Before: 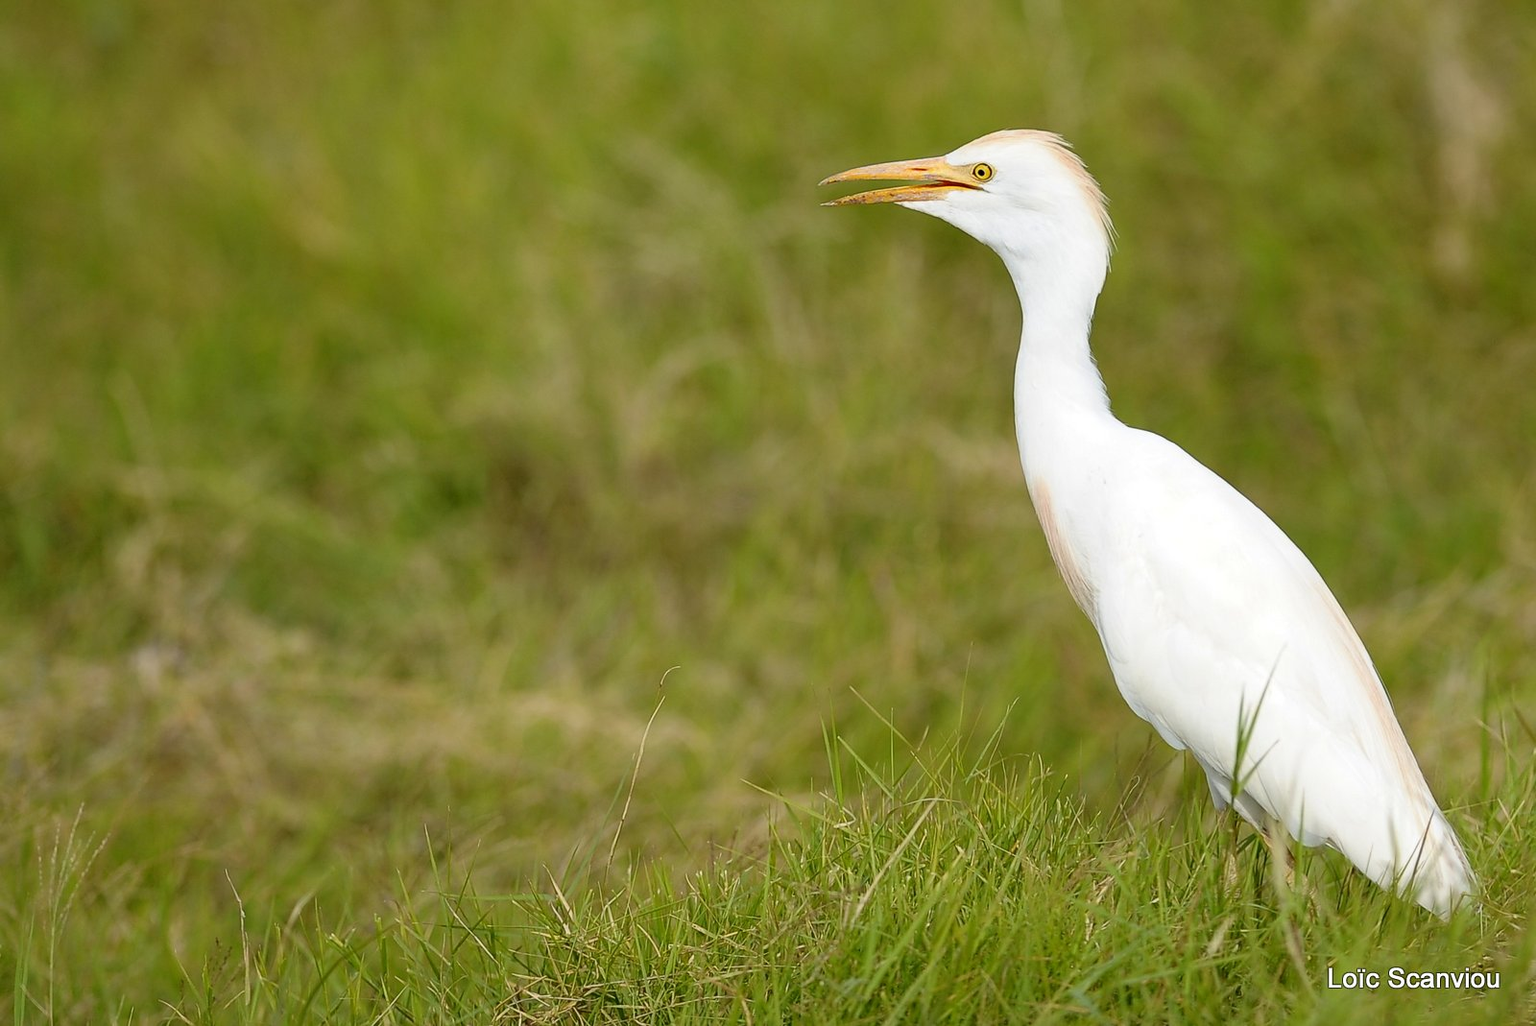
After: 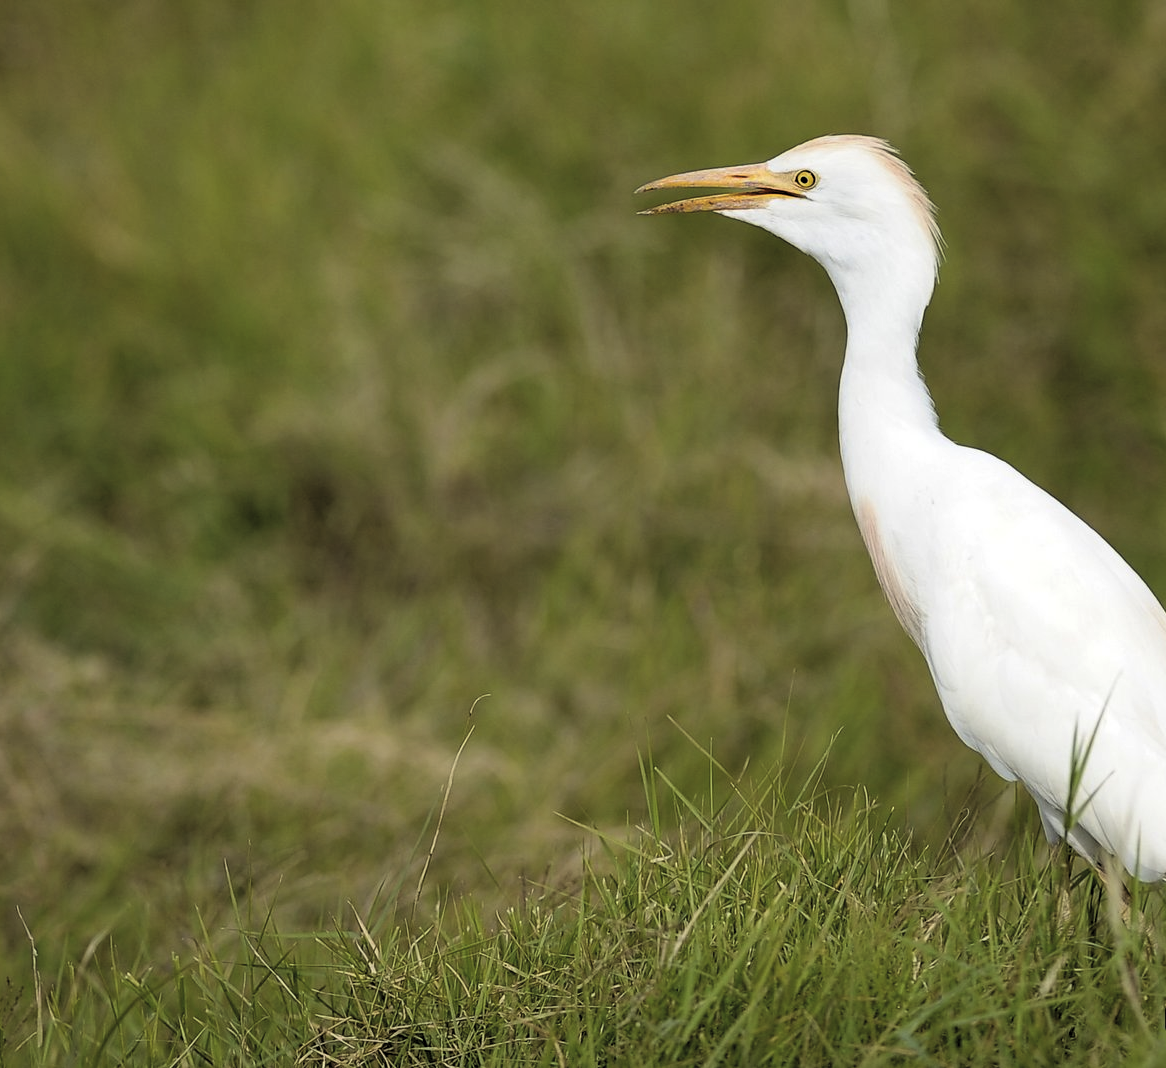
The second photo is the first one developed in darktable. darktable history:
levels: mode automatic, black 0.028%
crop: left 13.626%, right 13.464%
contrast brightness saturation: contrast -0.155, brightness 0.042, saturation -0.127
